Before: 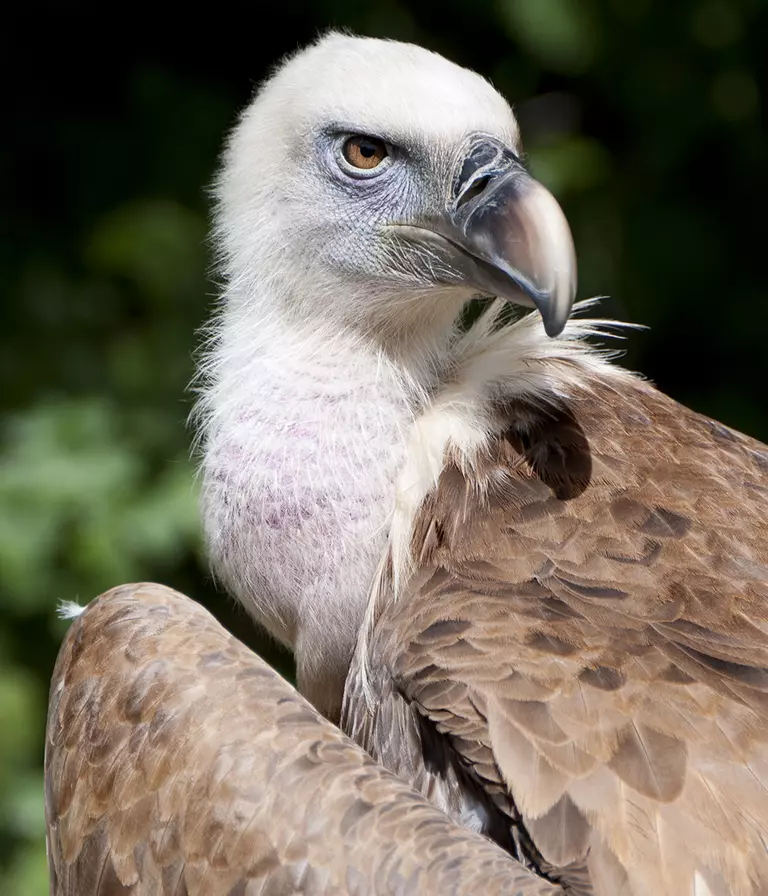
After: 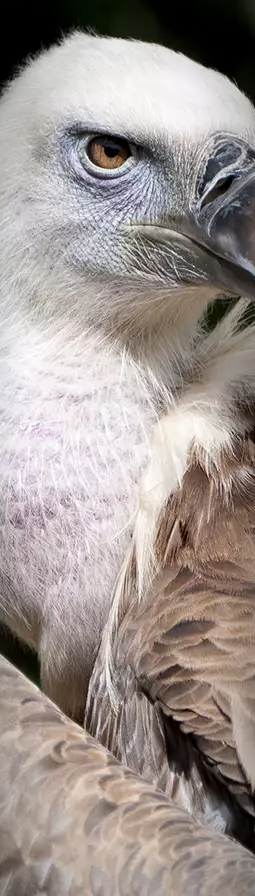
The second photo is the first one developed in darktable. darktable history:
crop: left 33.36%, right 33.36%
local contrast: highlights 100%, shadows 100%, detail 120%, midtone range 0.2
vignetting: fall-off radius 60%, automatic ratio true
